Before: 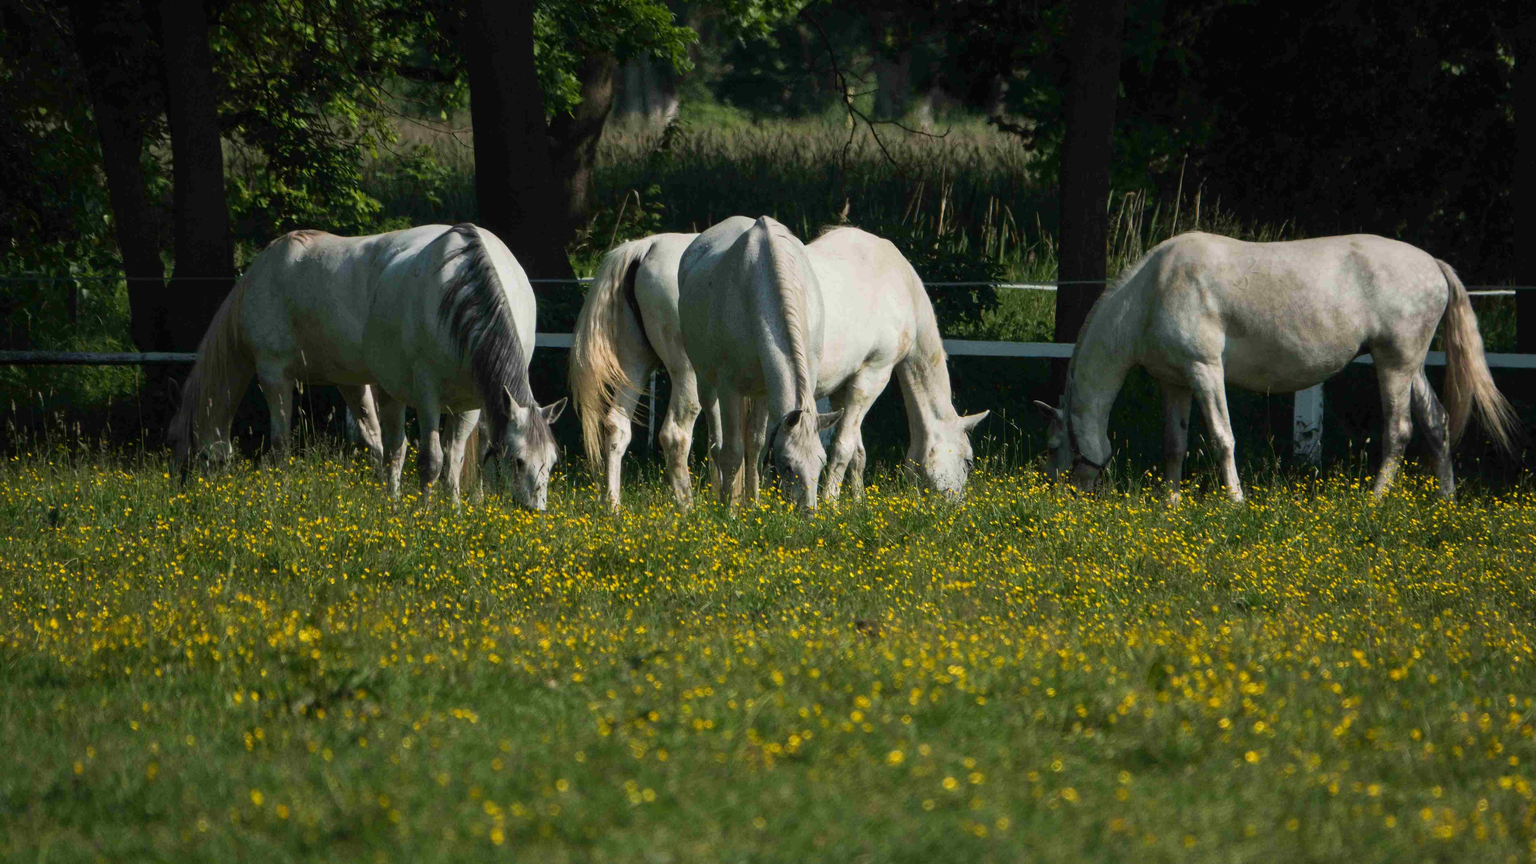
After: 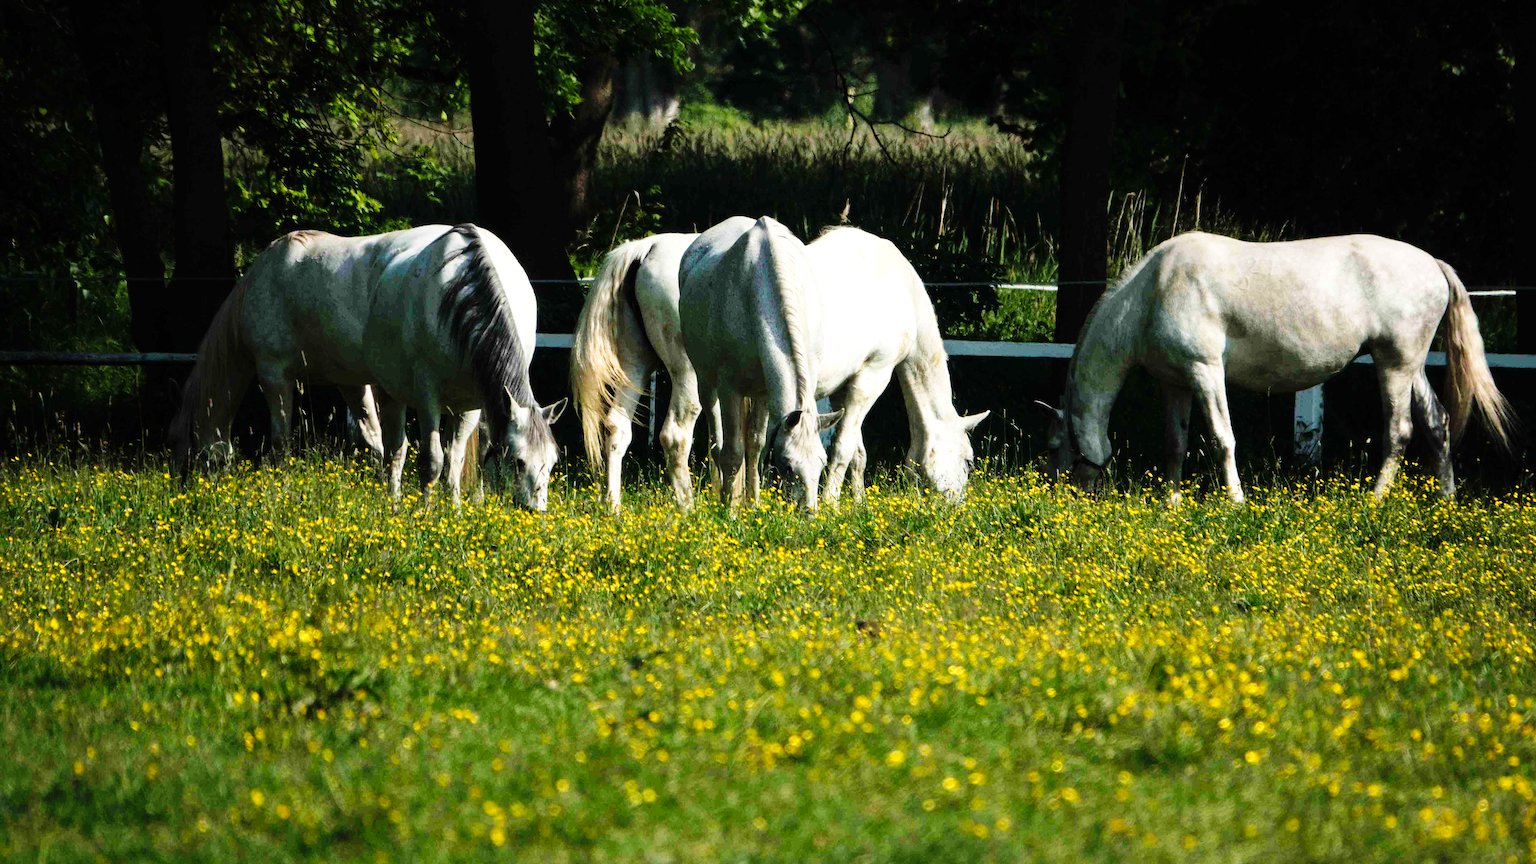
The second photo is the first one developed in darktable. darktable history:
tone equalizer: -8 EV -0.788 EV, -7 EV -0.729 EV, -6 EV -0.59 EV, -5 EV -0.367 EV, -3 EV 0.392 EV, -2 EV 0.6 EV, -1 EV 0.675 EV, +0 EV 0.763 EV
base curve: curves: ch0 [(0, 0) (0.036, 0.025) (0.121, 0.166) (0.206, 0.329) (0.605, 0.79) (1, 1)], preserve colors none
